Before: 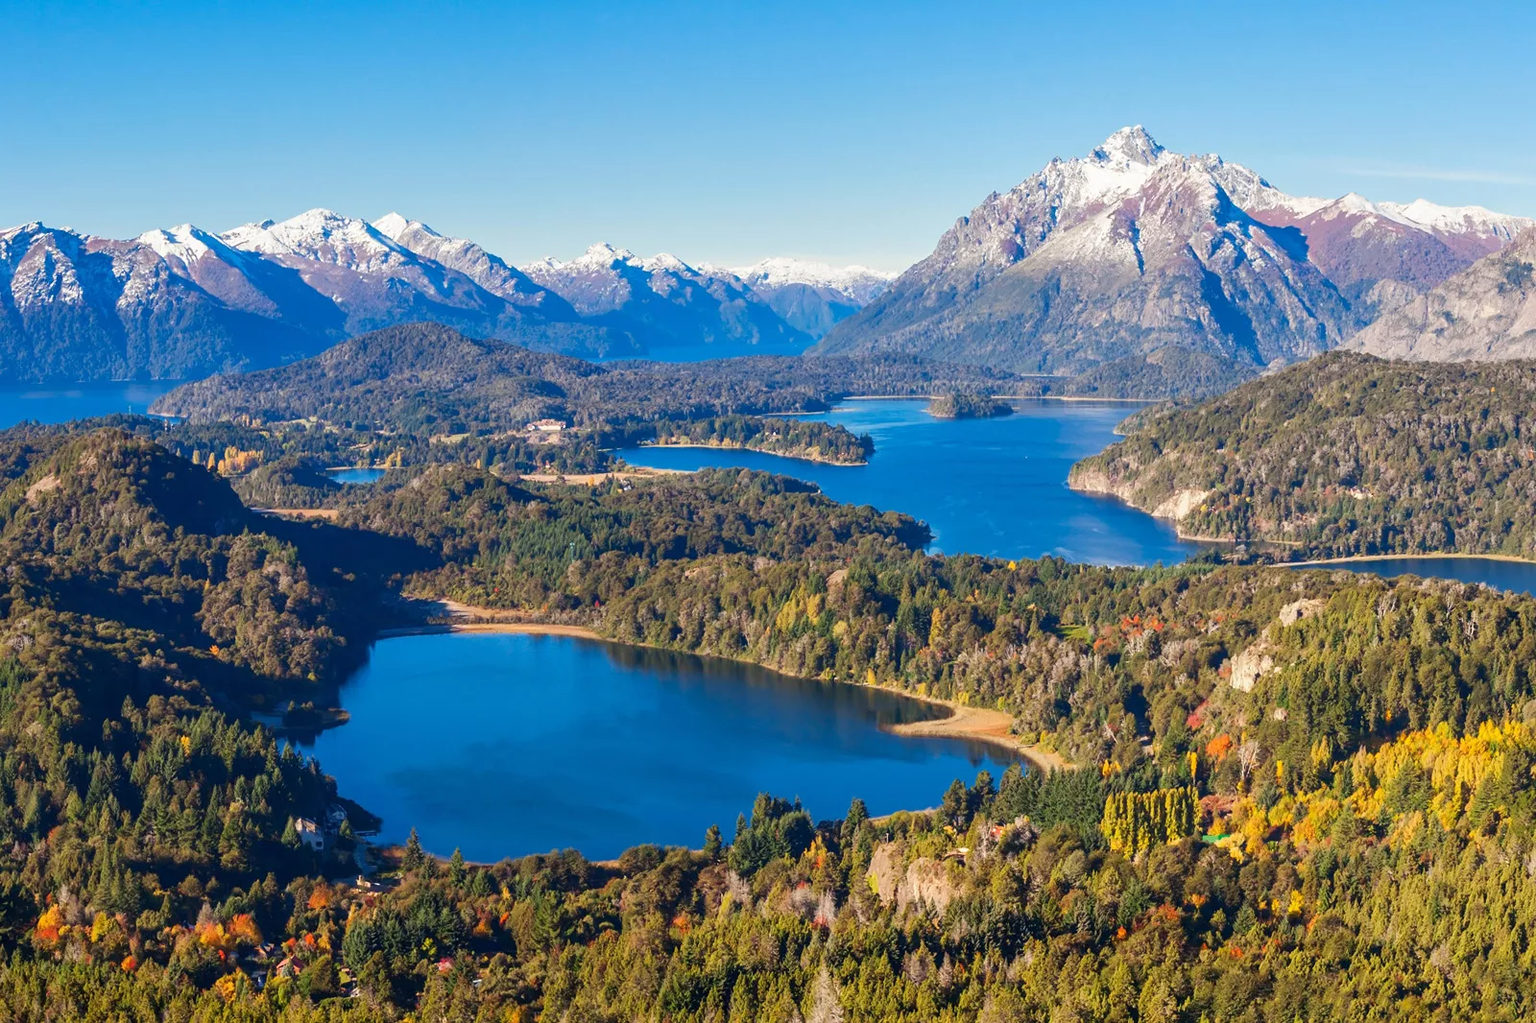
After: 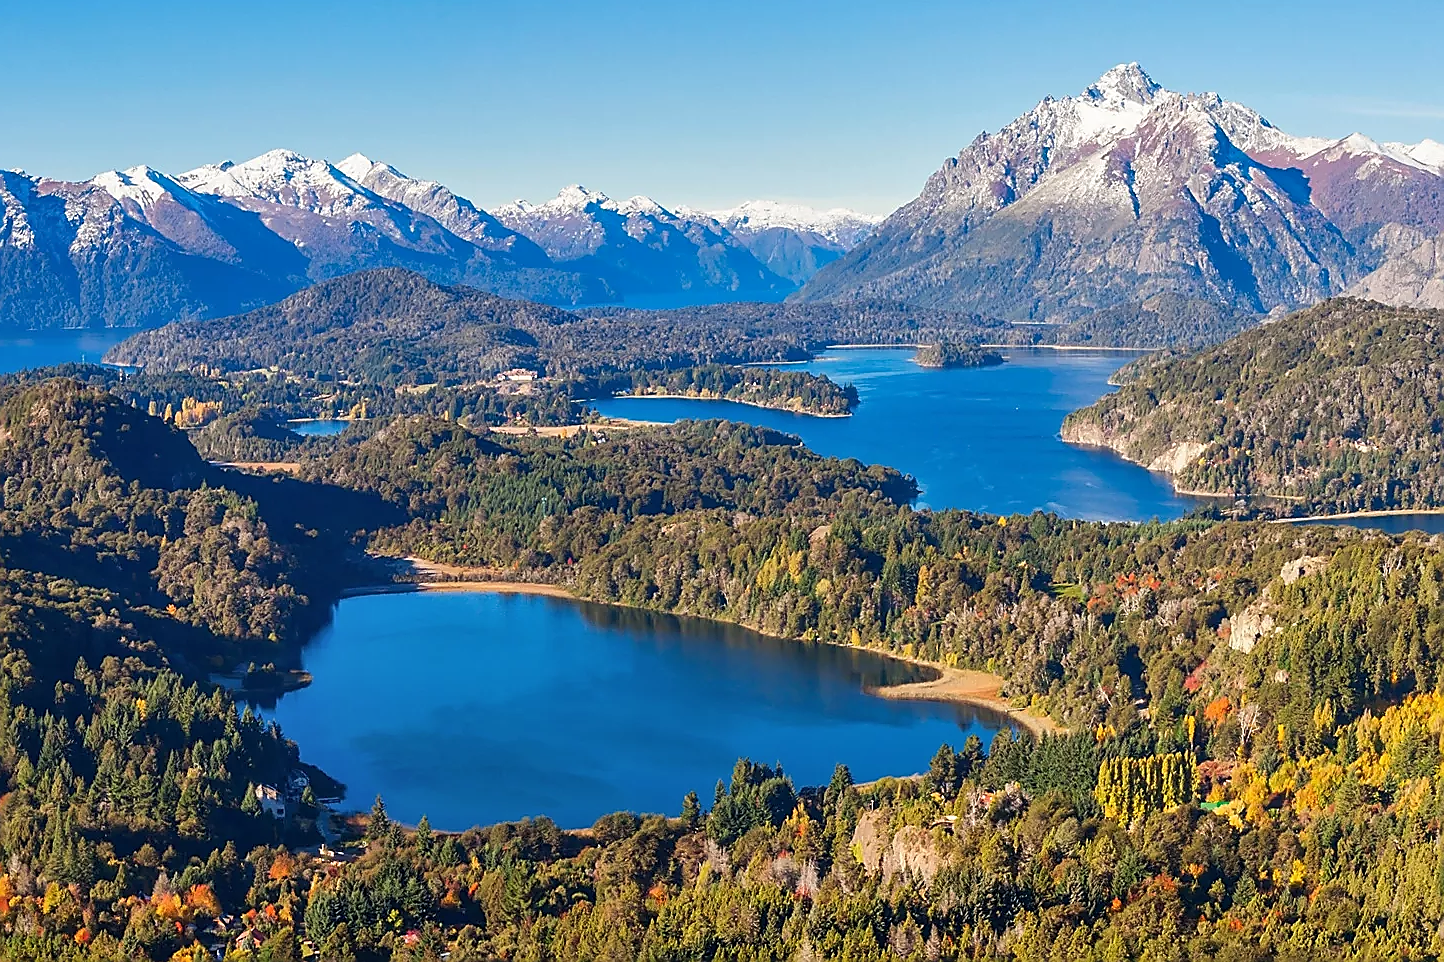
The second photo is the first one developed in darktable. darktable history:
crop: left 3.305%, top 6.436%, right 6.389%, bottom 3.258%
sharpen: radius 1.4, amount 1.25, threshold 0.7
shadows and highlights: shadows 37.27, highlights -28.18, soften with gaussian
